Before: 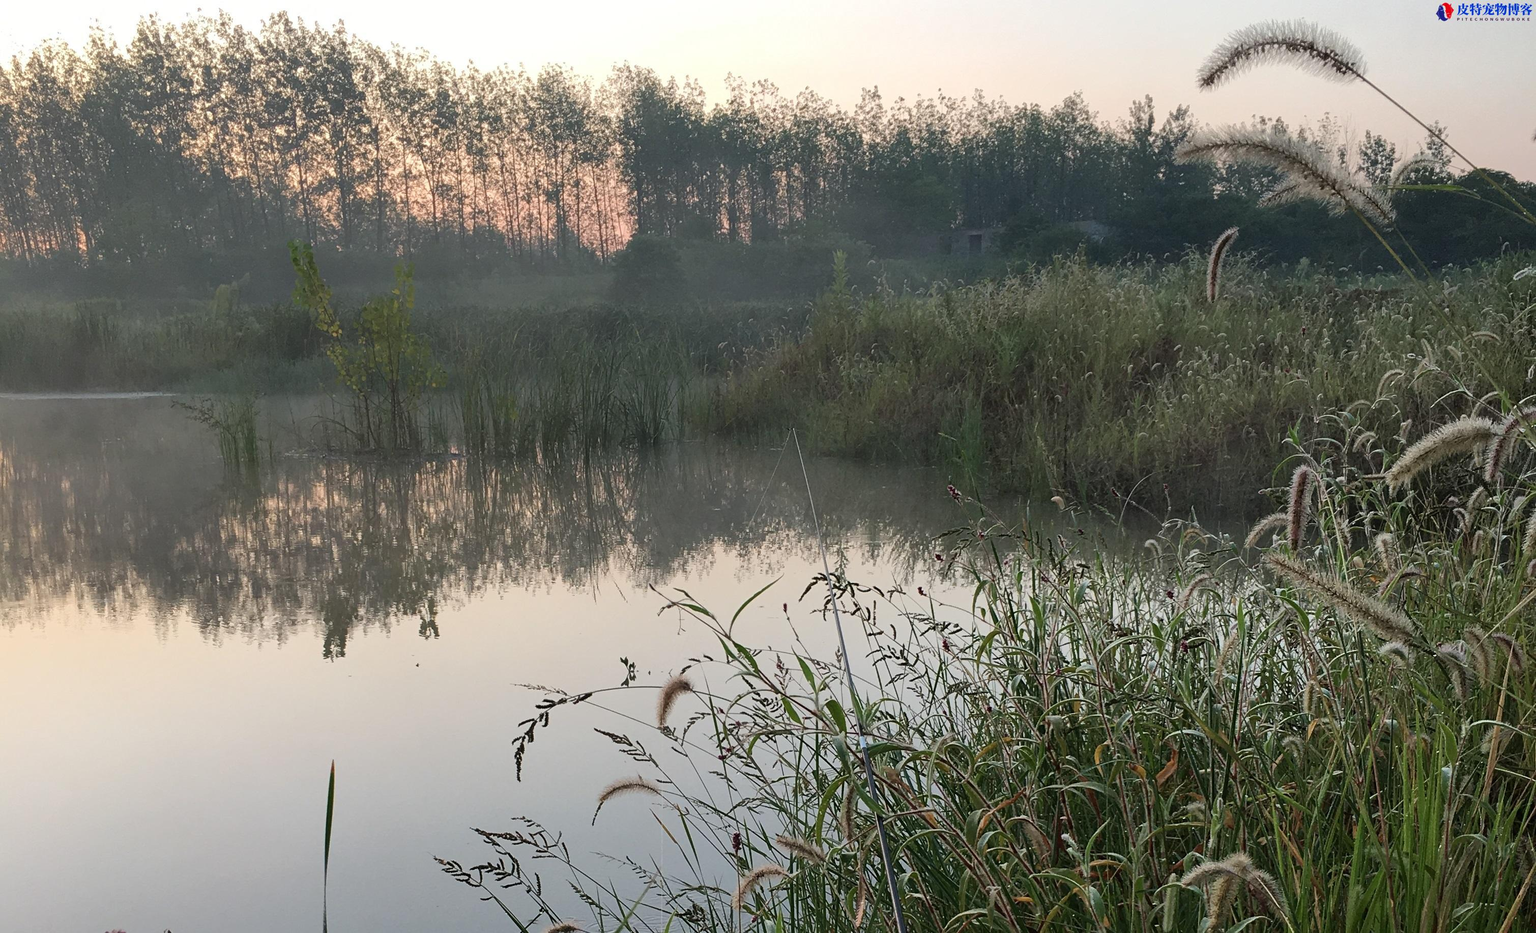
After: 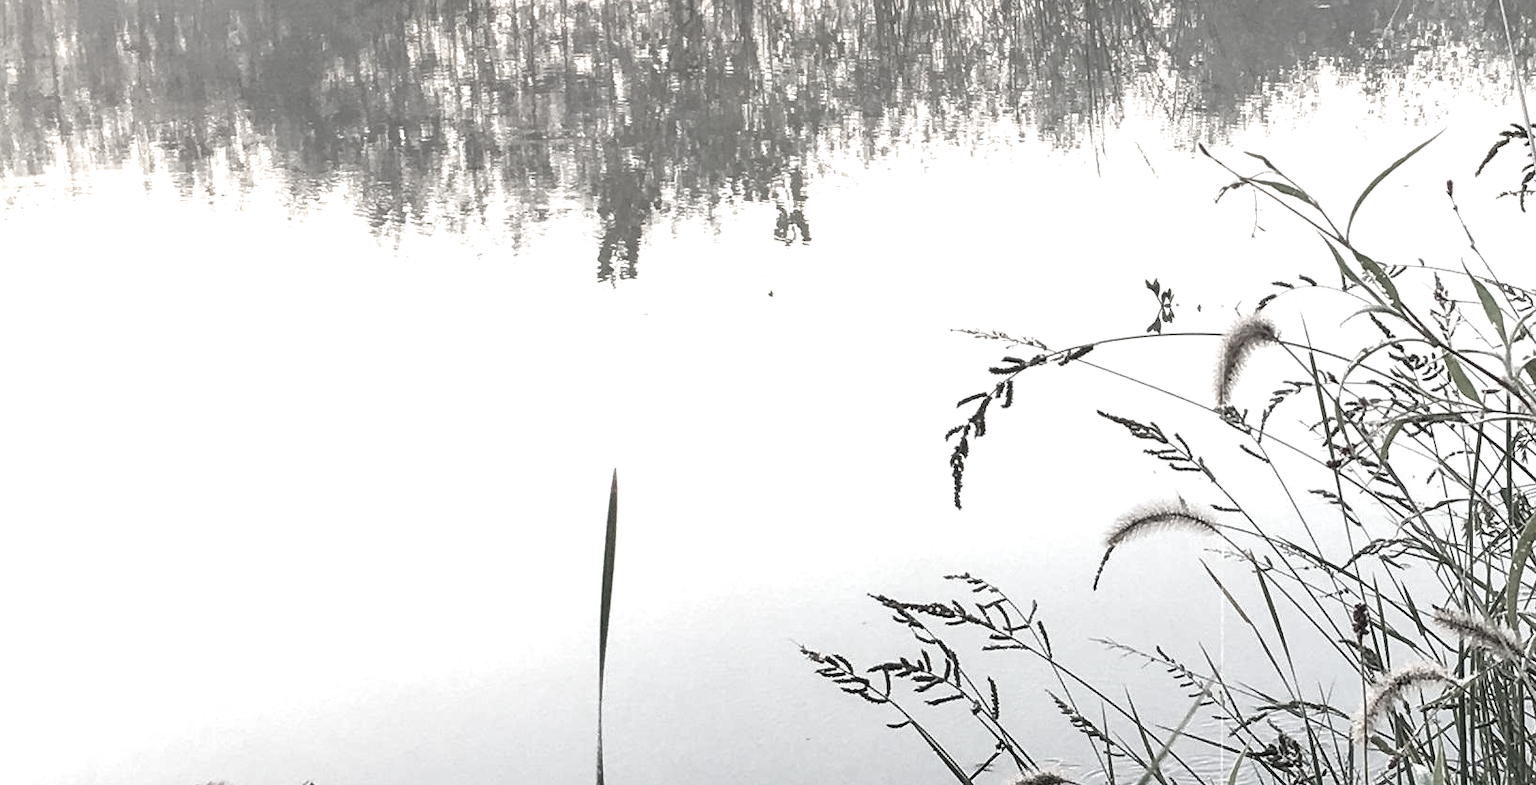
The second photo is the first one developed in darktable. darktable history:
color correction: highlights b* -0.04, saturation 0.176
crop and rotate: top 54.248%, right 45.825%, bottom 0.126%
local contrast: on, module defaults
exposure: black level correction 0, exposure 1.2 EV, compensate highlight preservation false
velvia: on, module defaults
